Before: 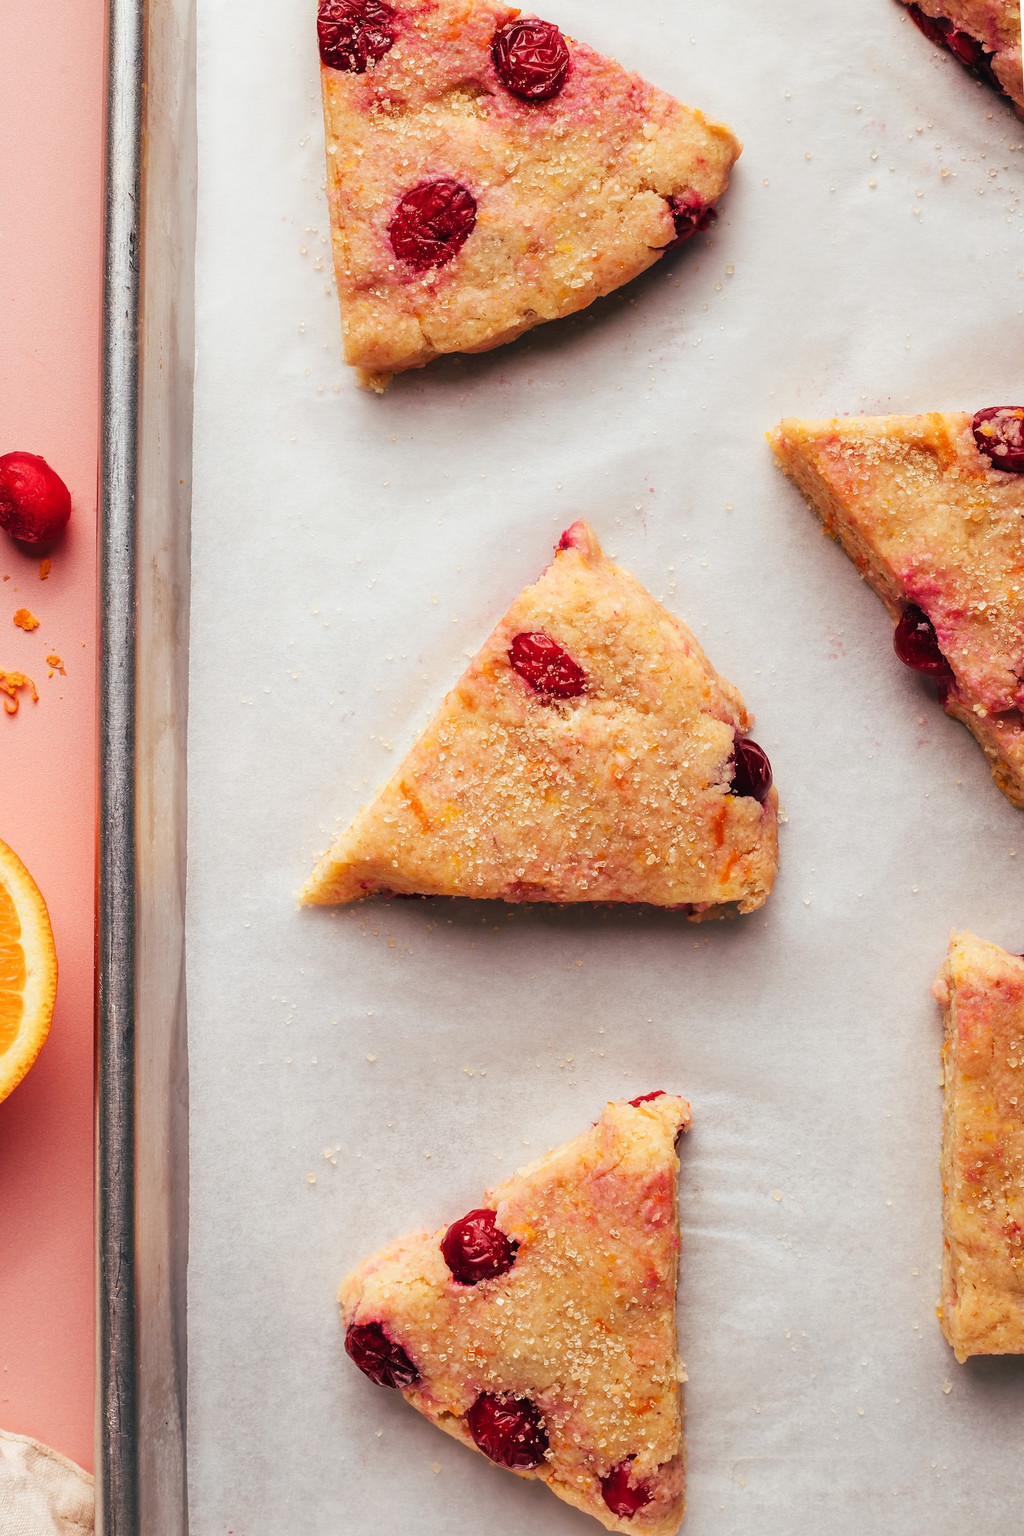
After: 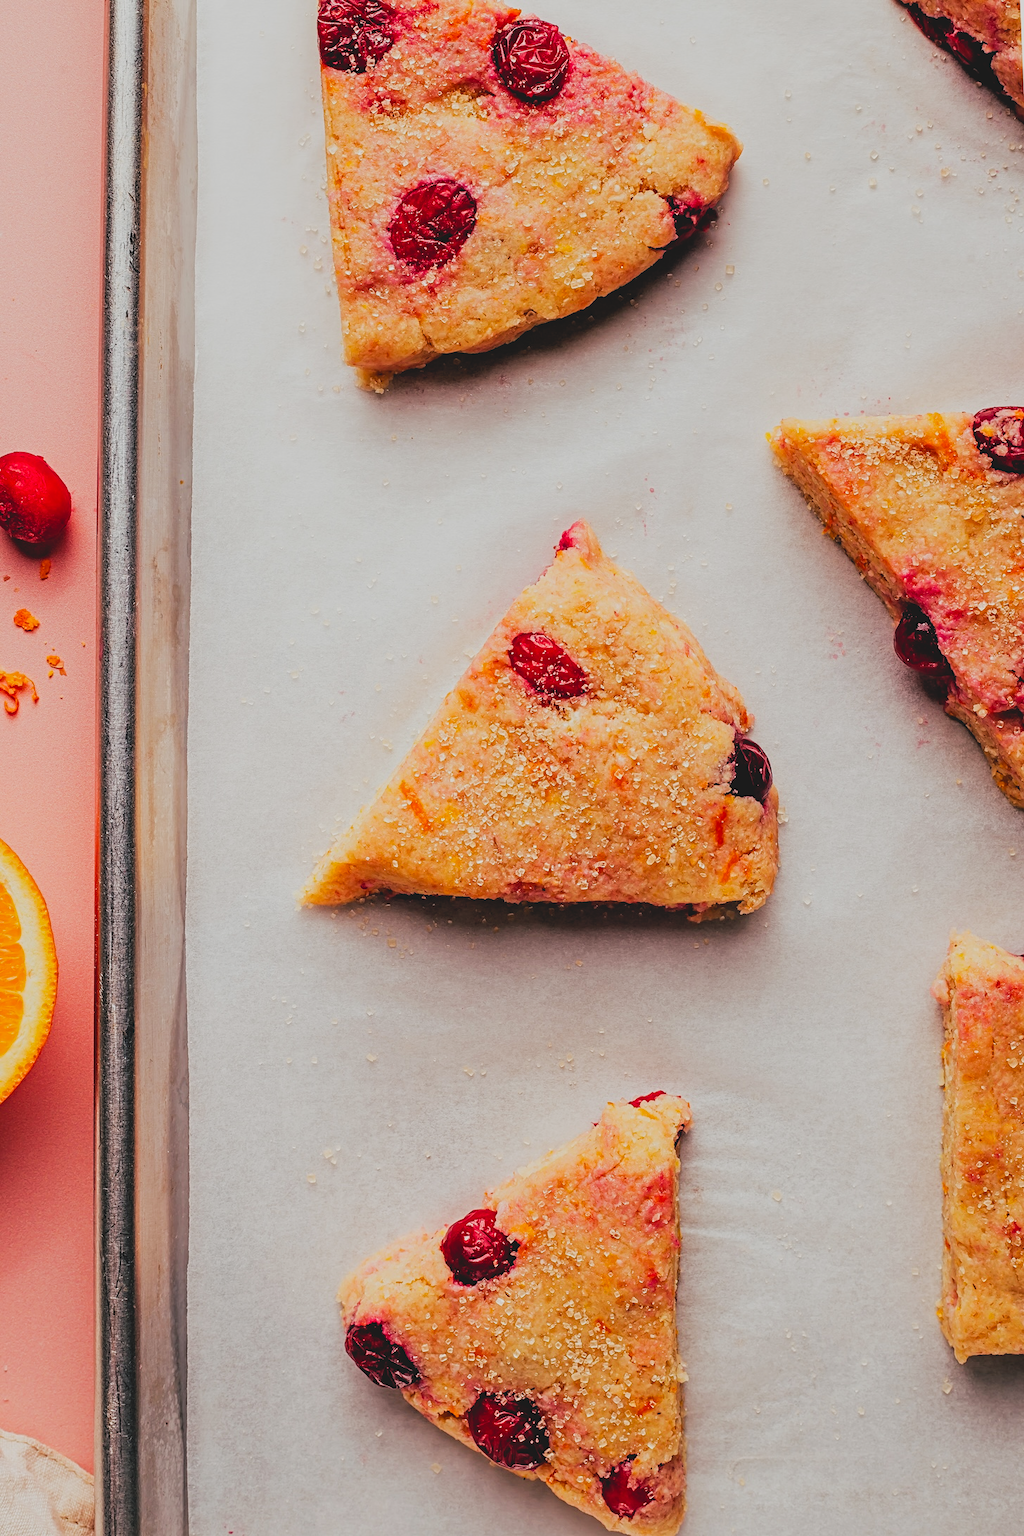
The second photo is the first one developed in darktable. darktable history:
contrast brightness saturation: contrast -0.19, saturation 0.19
contrast equalizer: y [[0.5, 0.5, 0.5, 0.539, 0.64, 0.611], [0.5 ×6], [0.5 ×6], [0 ×6], [0 ×6]]
filmic rgb: black relative exposure -5 EV, white relative exposure 3.5 EV, hardness 3.19, contrast 1.2, highlights saturation mix -50%
